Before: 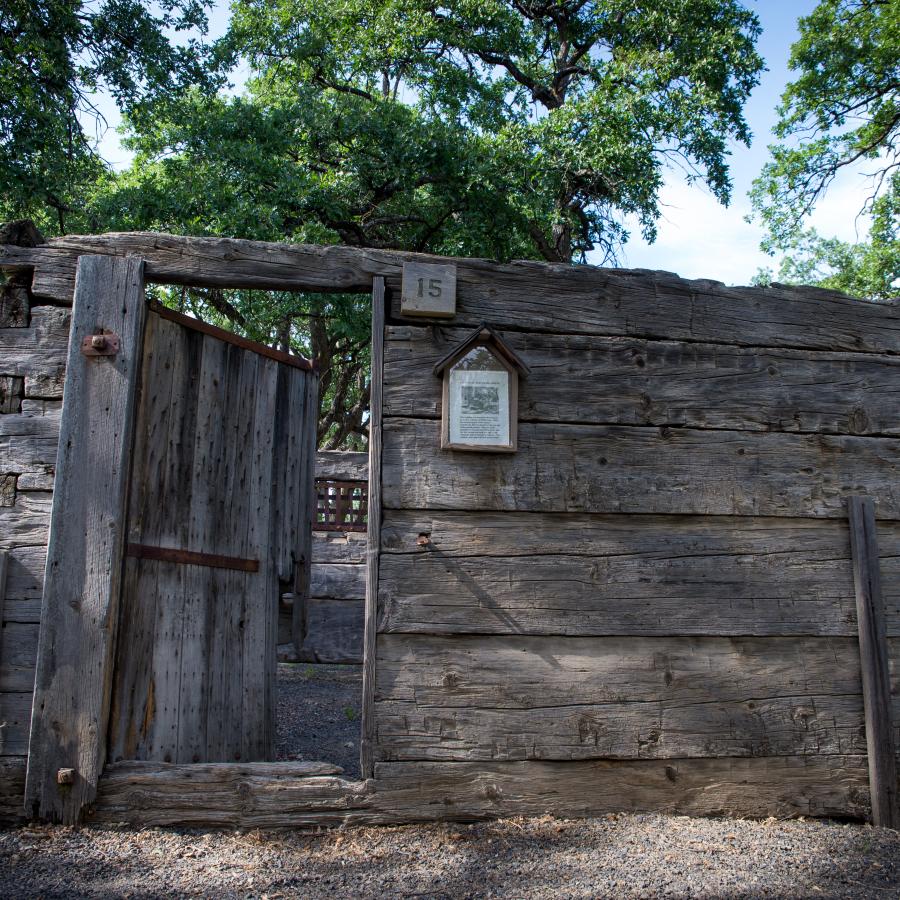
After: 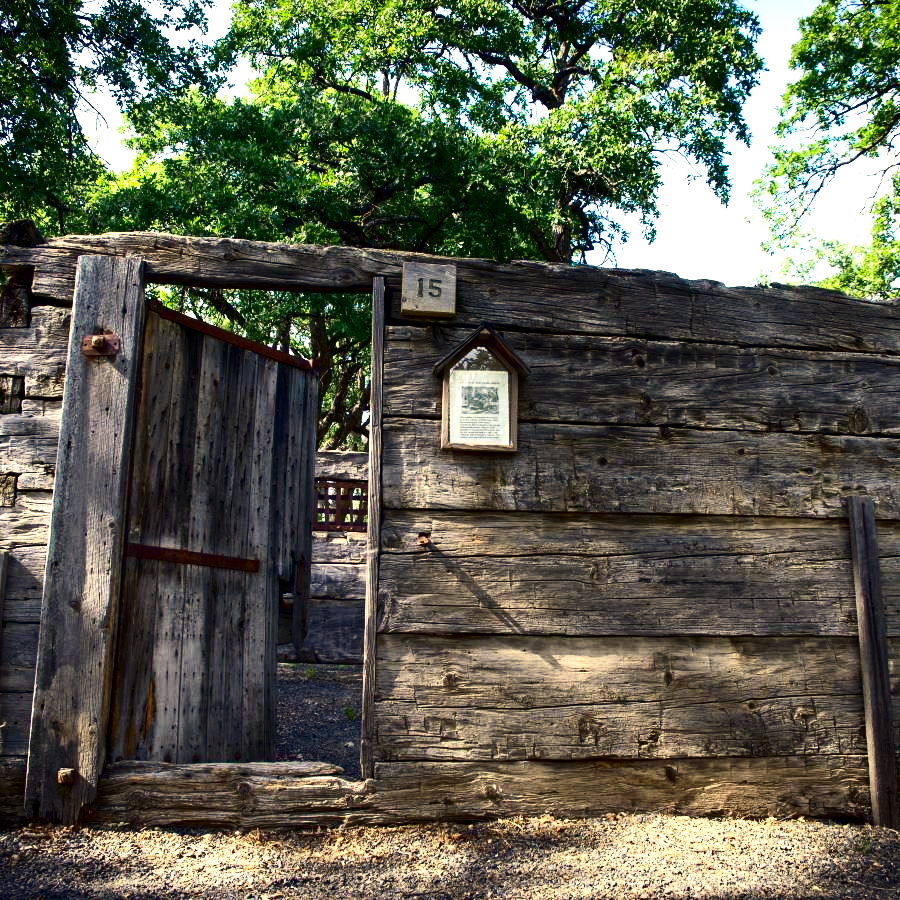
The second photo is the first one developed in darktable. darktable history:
contrast brightness saturation: contrast 0.24, brightness -0.24, saturation 0.14
color zones: curves: ch0 [(0.25, 0.5) (0.423, 0.5) (0.443, 0.5) (0.521, 0.756) (0.568, 0.5) (0.576, 0.5) (0.75, 0.5)]; ch1 [(0.25, 0.5) (0.423, 0.5) (0.443, 0.5) (0.539, 0.873) (0.624, 0.565) (0.631, 0.5) (0.75, 0.5)]
exposure: black level correction 0, exposure 1.2 EV, compensate highlight preservation false
color correction: highlights a* 2.72, highlights b* 22.8
